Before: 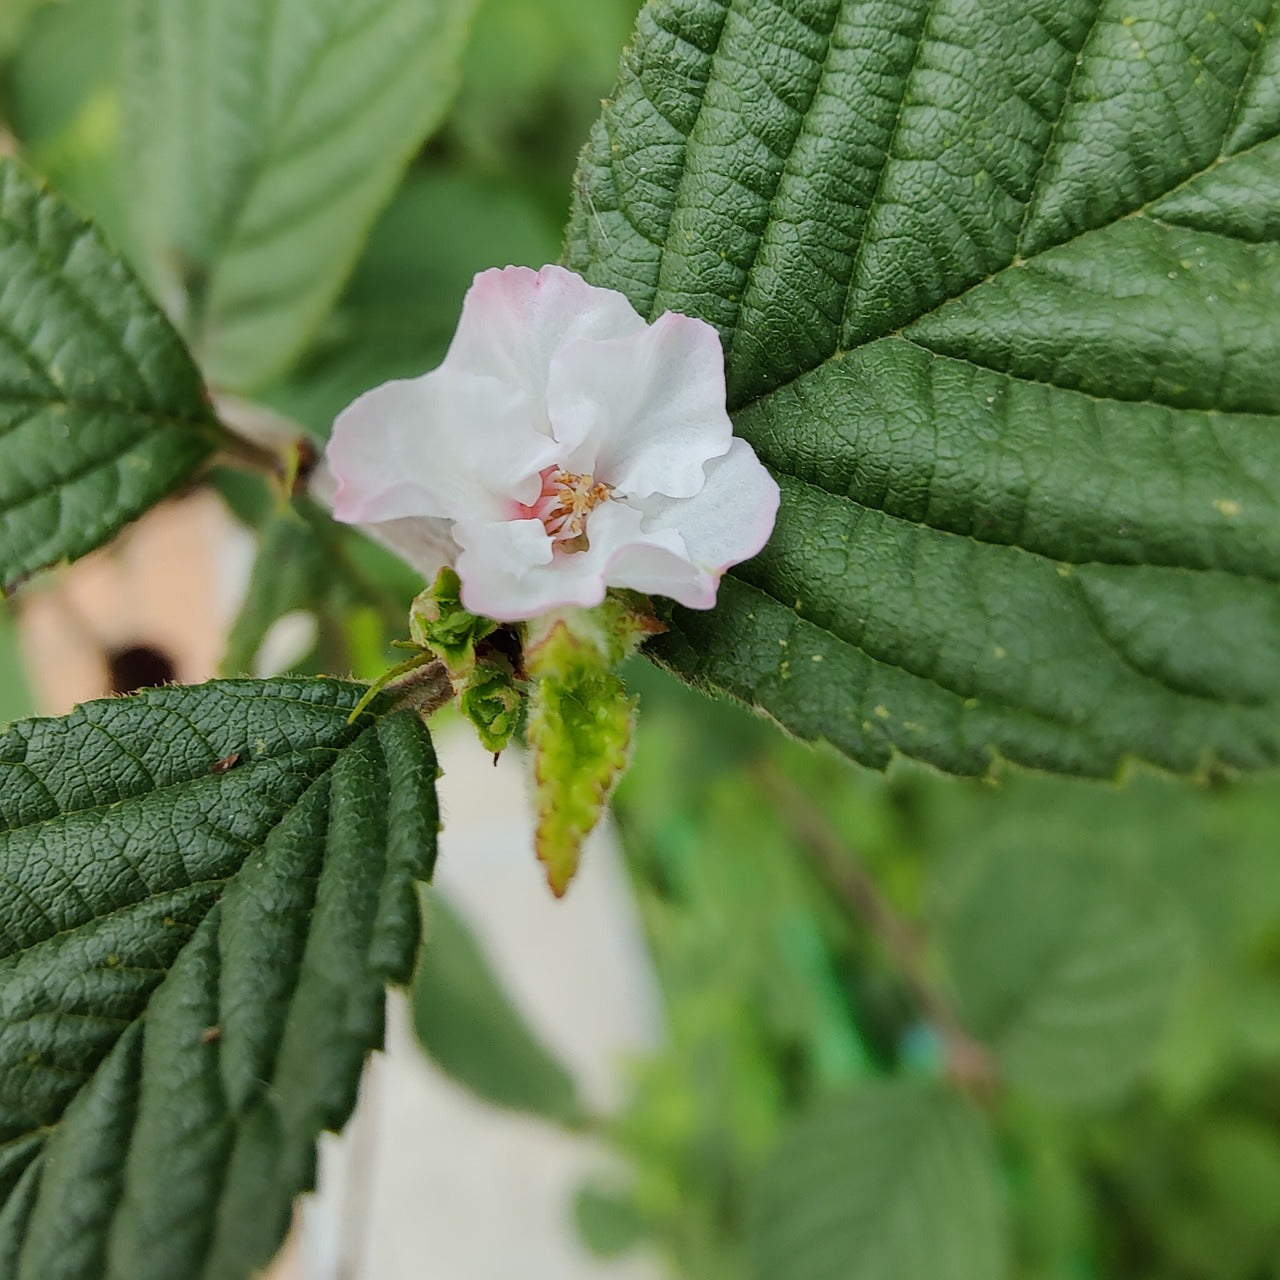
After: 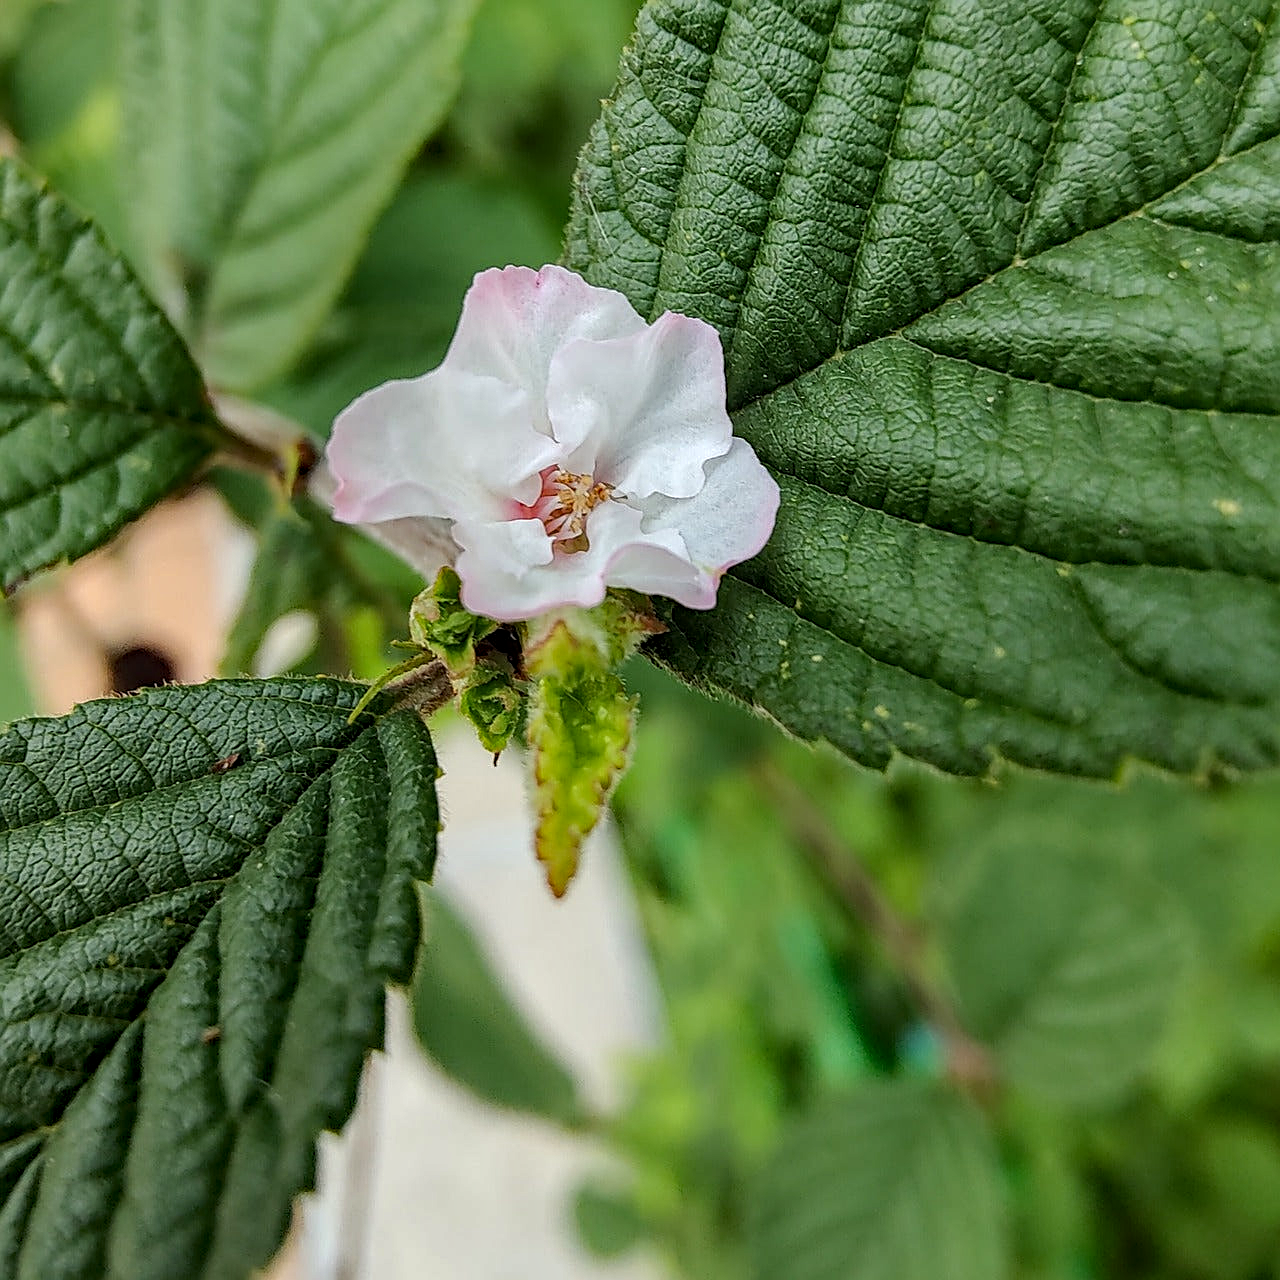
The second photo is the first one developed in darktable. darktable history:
sharpen: on, module defaults
haze removal: strength 0.25, distance 0.25, compatibility mode true, adaptive false
local contrast: highlights 61%, detail 143%, midtone range 0.428
